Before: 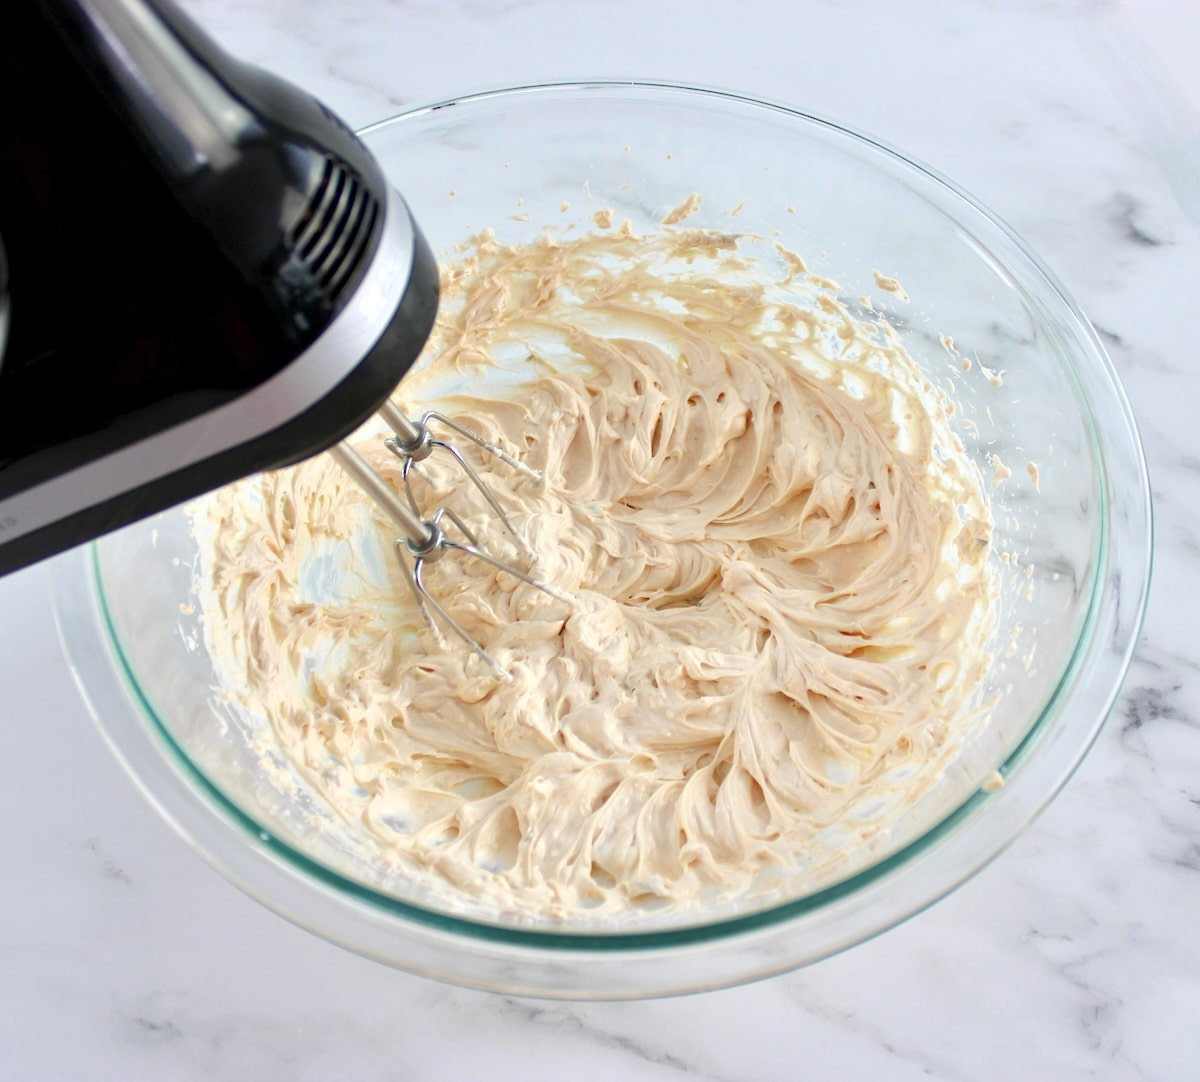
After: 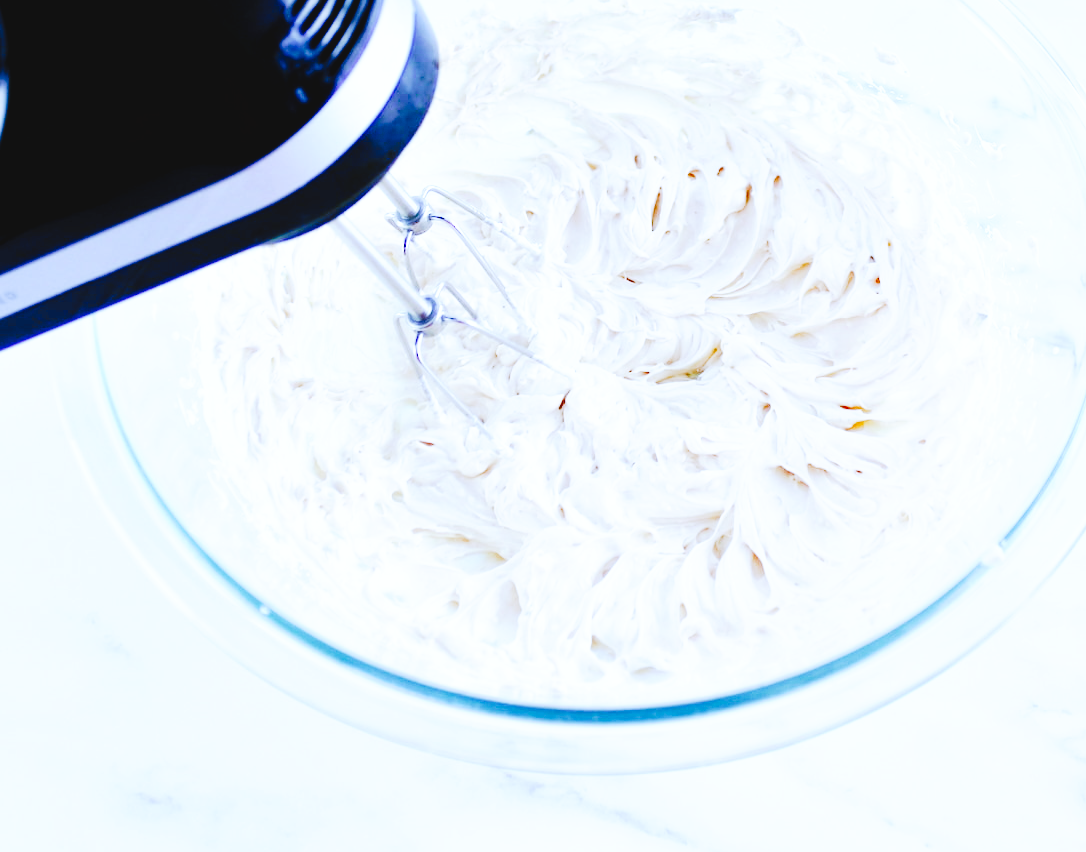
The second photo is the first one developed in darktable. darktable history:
crop: top 20.916%, right 9.437%, bottom 0.316%
rotate and perspective: crop left 0, crop top 0
base curve: curves: ch0 [(0, 0) (0.007, 0.004) (0.027, 0.03) (0.046, 0.07) (0.207, 0.54) (0.442, 0.872) (0.673, 0.972) (1, 1)], preserve colors none
white balance: red 0.766, blue 1.537
tone curve: curves: ch0 [(0, 0) (0.003, 0.049) (0.011, 0.052) (0.025, 0.057) (0.044, 0.069) (0.069, 0.076) (0.1, 0.09) (0.136, 0.111) (0.177, 0.15) (0.224, 0.197) (0.277, 0.267) (0.335, 0.366) (0.399, 0.477) (0.468, 0.561) (0.543, 0.651) (0.623, 0.733) (0.709, 0.804) (0.801, 0.869) (0.898, 0.924) (1, 1)], preserve colors none
